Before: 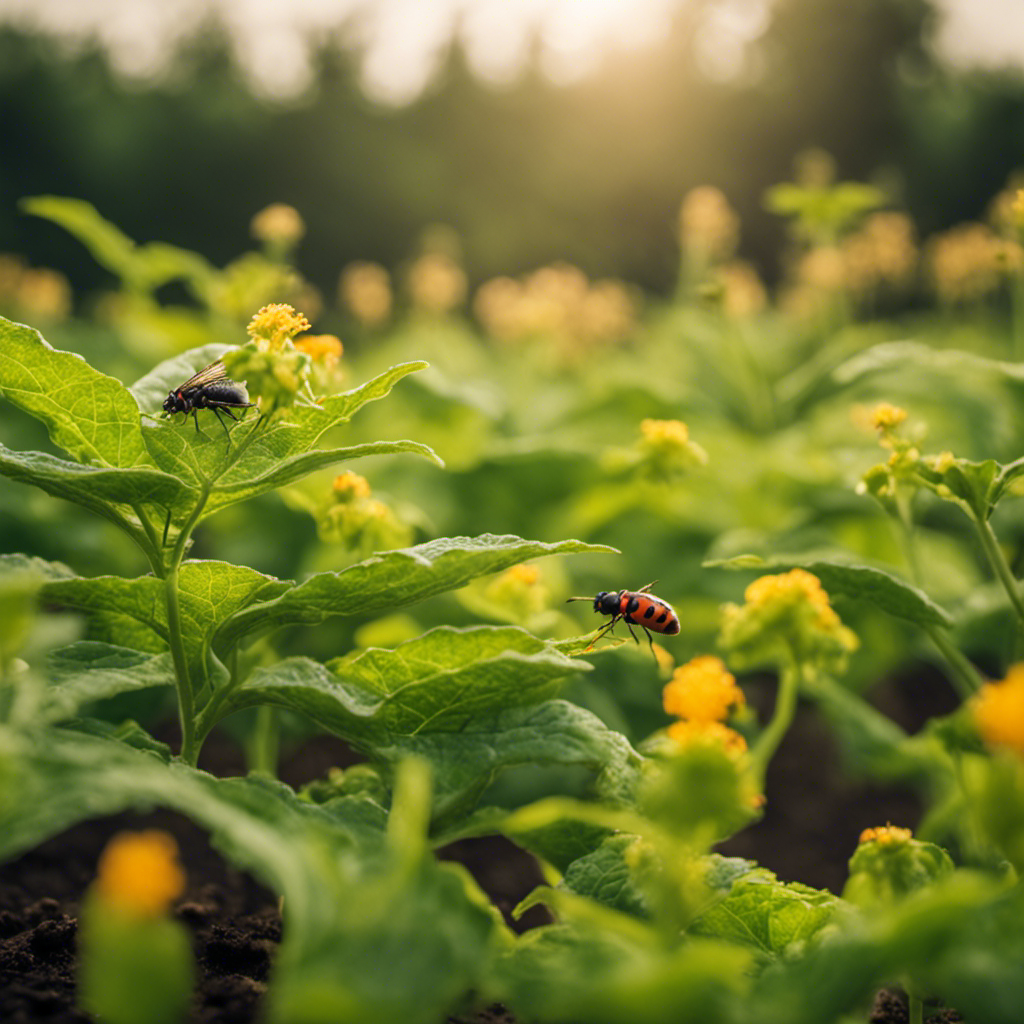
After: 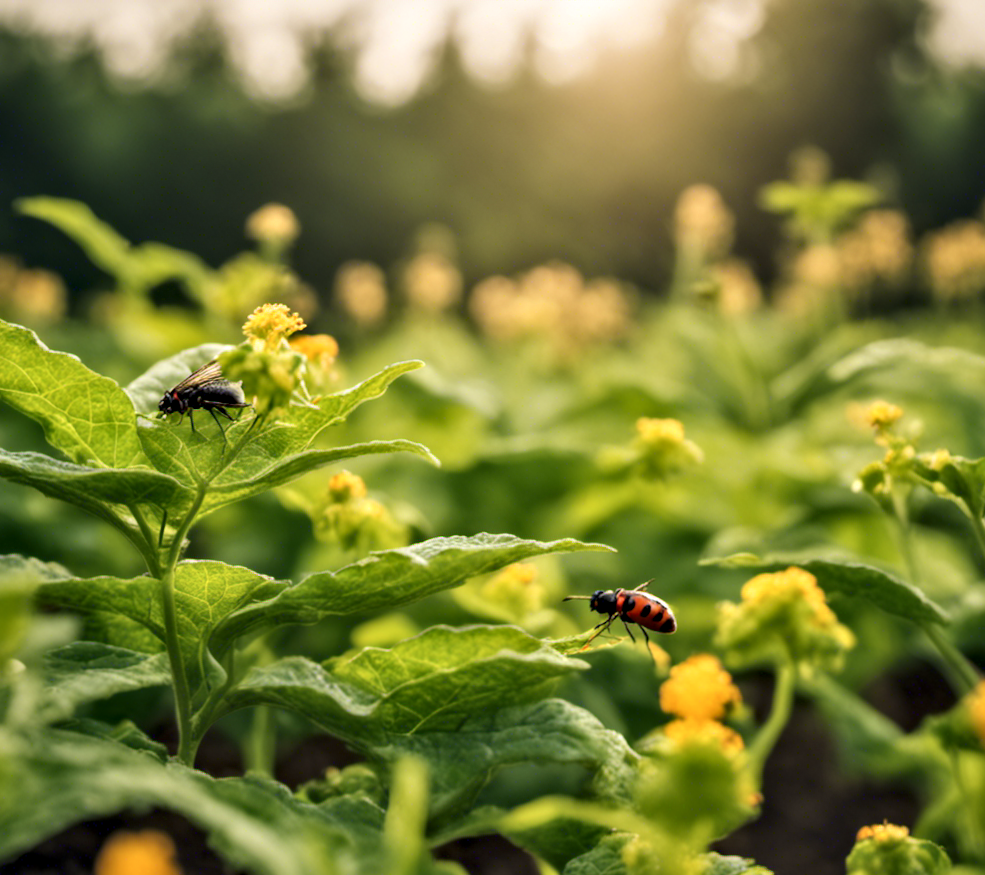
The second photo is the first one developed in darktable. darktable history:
contrast equalizer: y [[0.513, 0.565, 0.608, 0.562, 0.512, 0.5], [0.5 ×6], [0.5, 0.5, 0.5, 0.528, 0.598, 0.658], [0 ×6], [0 ×6]]
crop and rotate: angle 0.2°, left 0.275%, right 3.127%, bottom 14.18%
